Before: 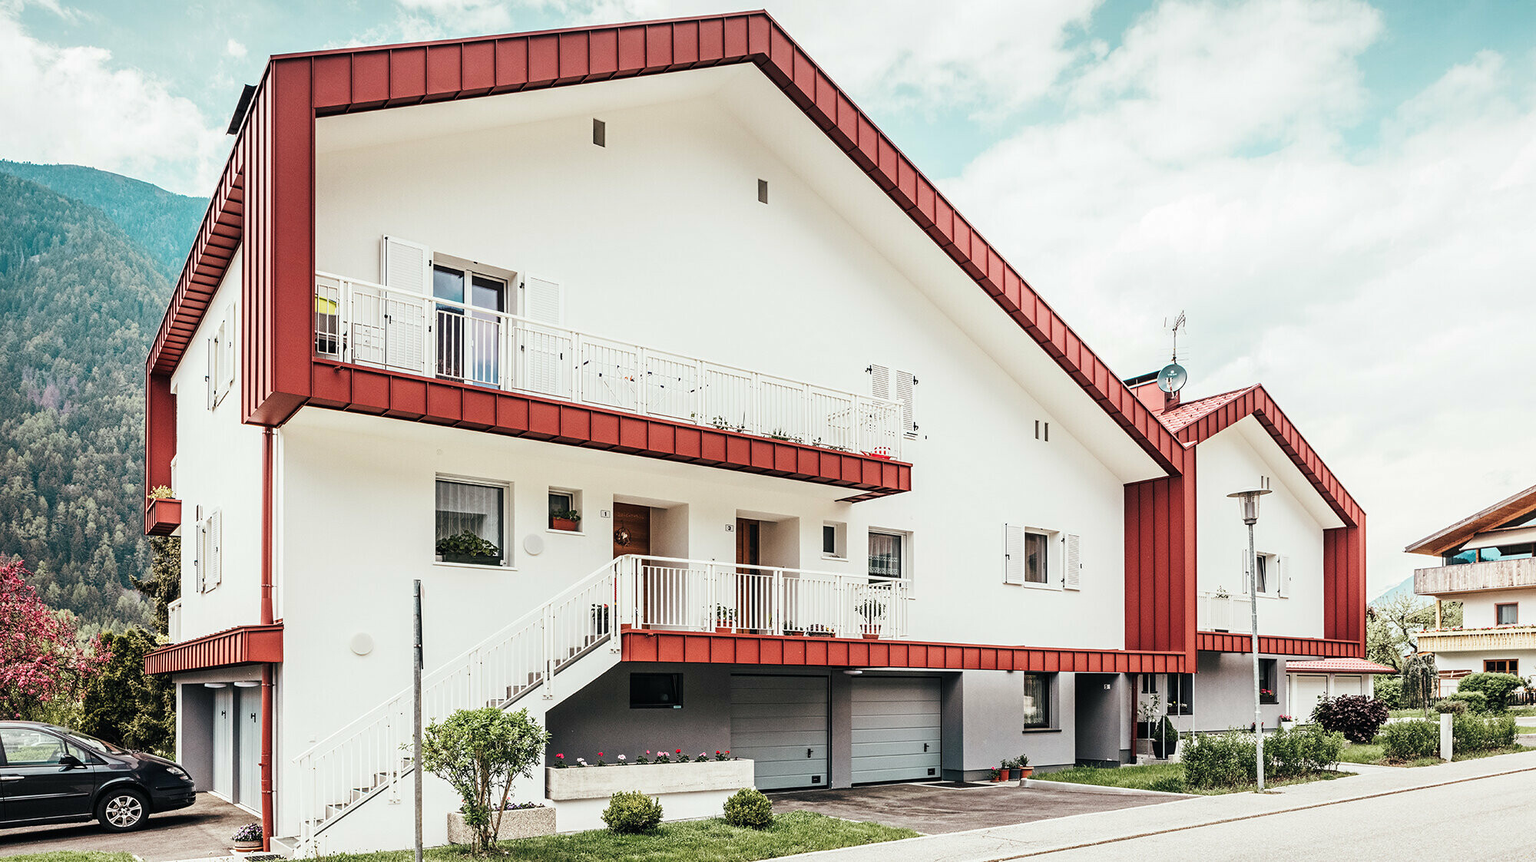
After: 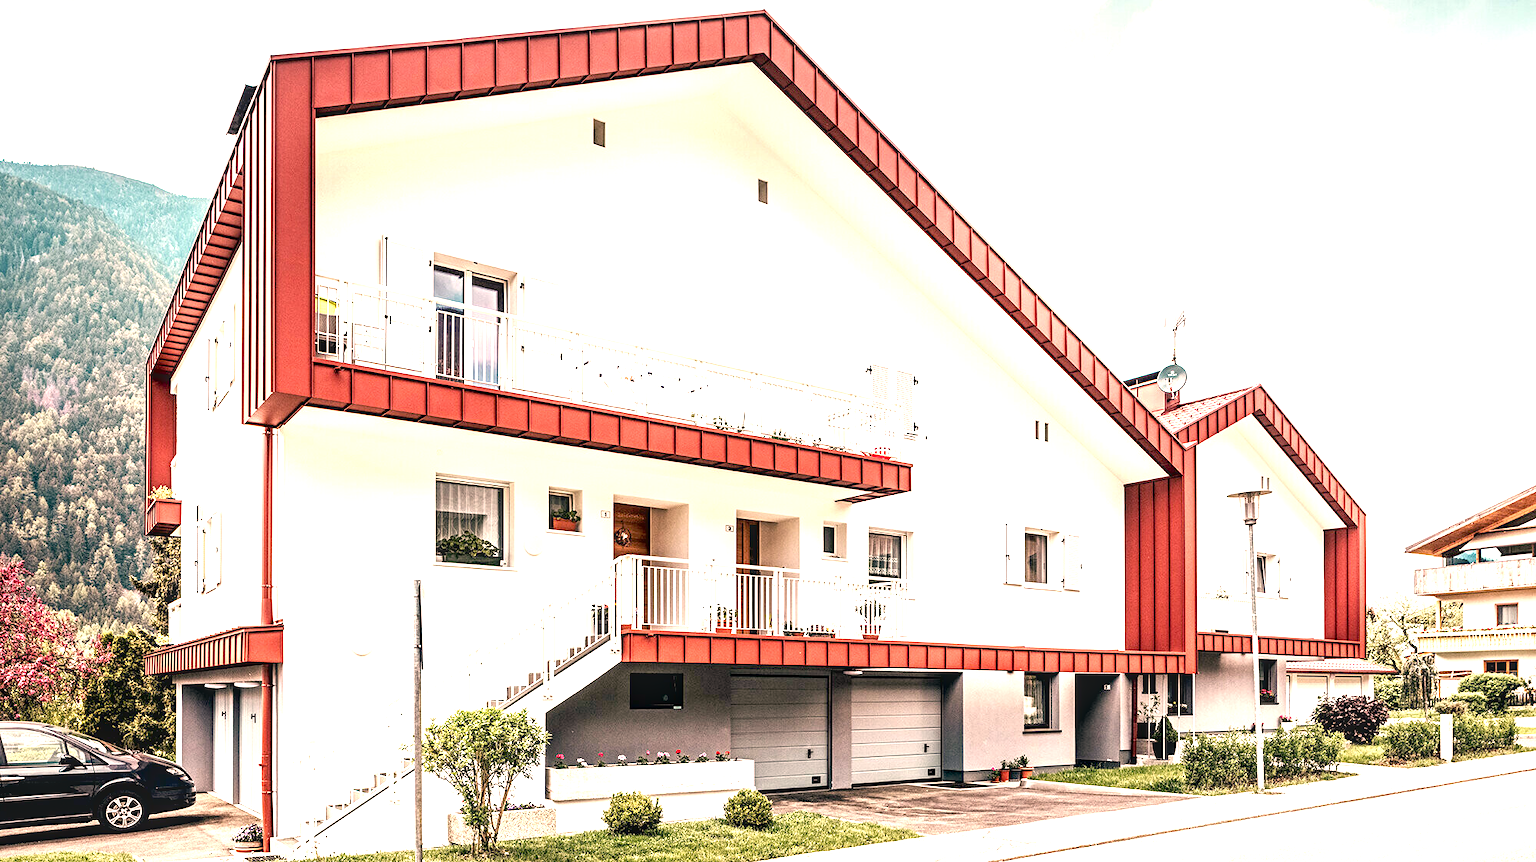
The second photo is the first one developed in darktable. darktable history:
exposure: black level correction 0.01, exposure 1 EV, compensate highlight preservation false
color correction: highlights a* 11.96, highlights b* 11.58
contrast brightness saturation: saturation -0.1
local contrast: detail 130%
